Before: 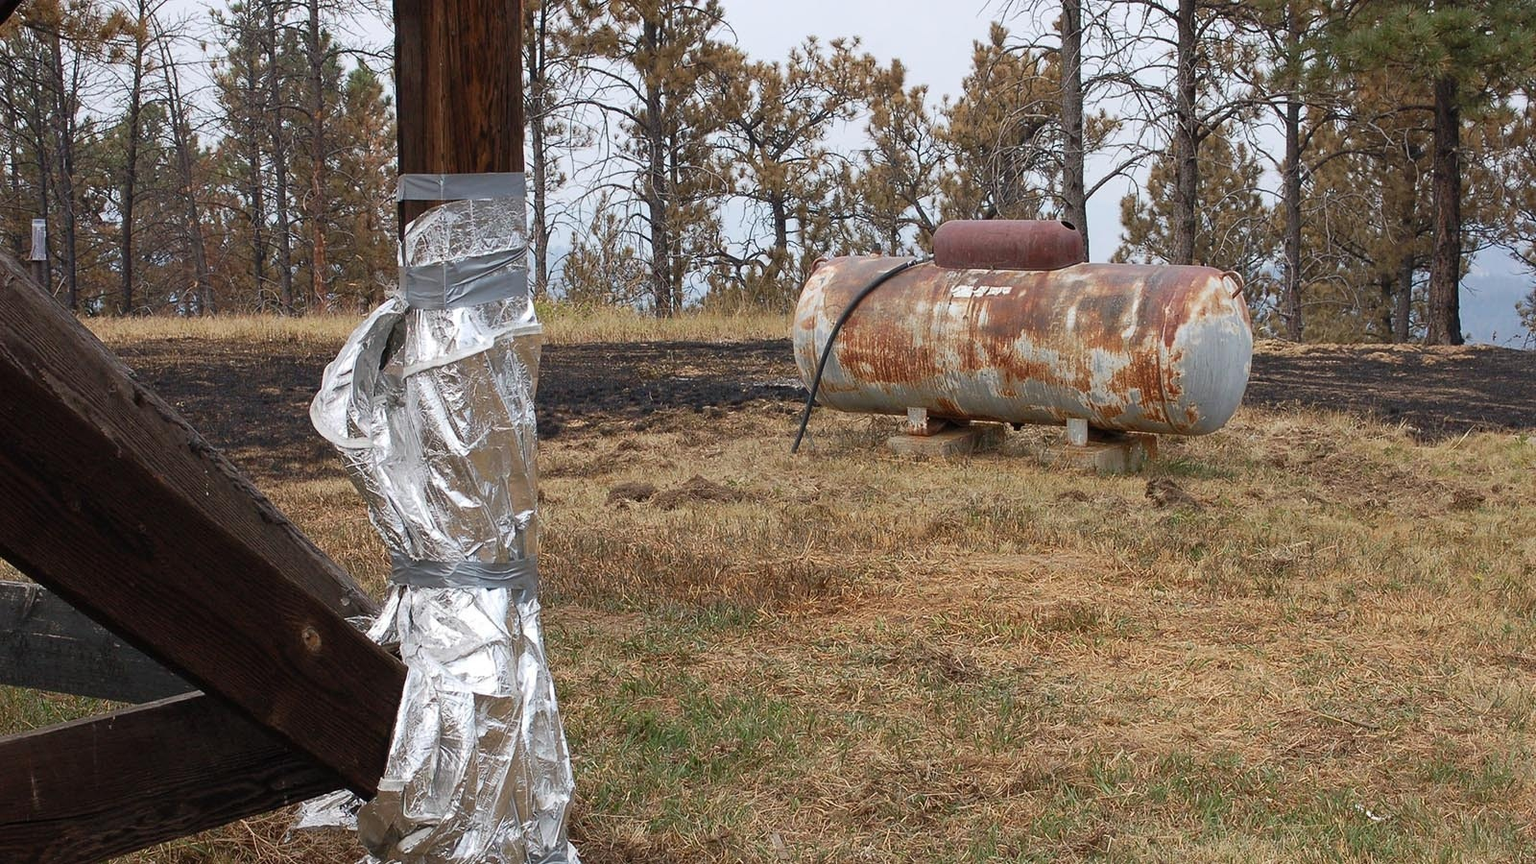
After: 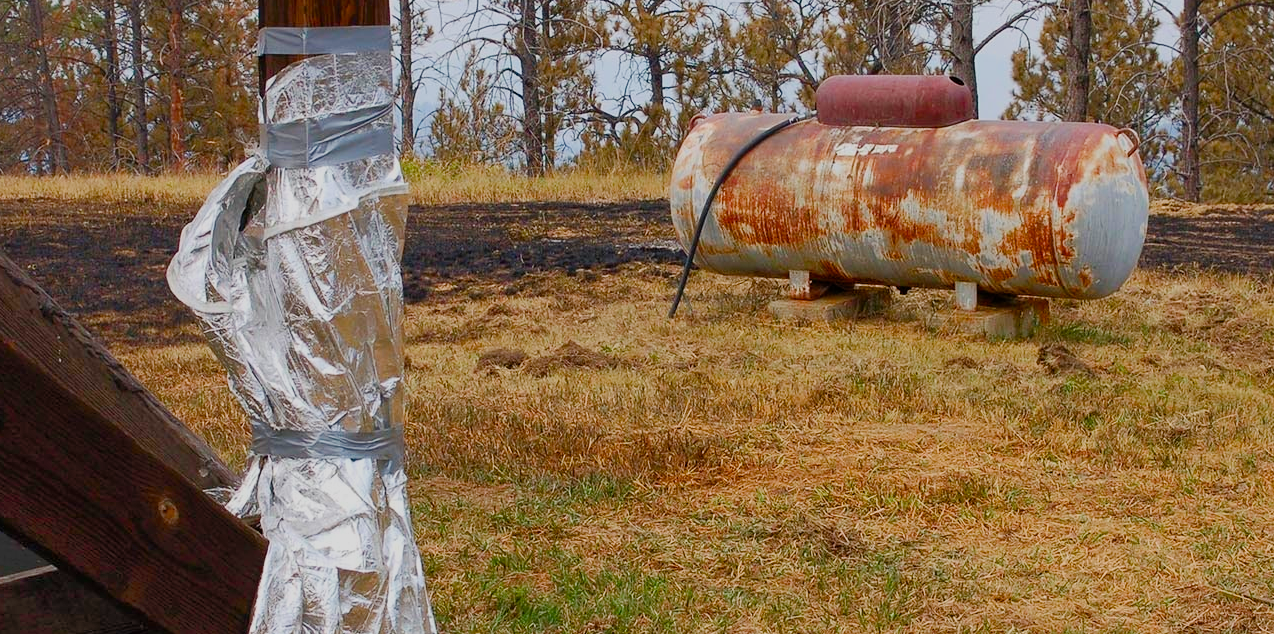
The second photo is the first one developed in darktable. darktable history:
contrast brightness saturation: brightness -0.027, saturation 0.347
filmic rgb: black relative exposure -7.65 EV, white relative exposure 4.56 EV, hardness 3.61
exposure: black level correction 0, exposure 1.102 EV, compensate highlight preservation false
tone equalizer: -8 EV -0.032 EV, -7 EV 0.01 EV, -6 EV -0.006 EV, -5 EV 0.004 EV, -4 EV -0.043 EV, -3 EV -0.231 EV, -2 EV -0.64 EV, -1 EV -0.977 EV, +0 EV -0.961 EV, smoothing diameter 24.96%, edges refinement/feathering 7.51, preserve details guided filter
crop: left 9.751%, top 17.168%, right 10.616%, bottom 12.384%
shadows and highlights: shadows 63.02, white point adjustment 0.319, highlights -34.03, compress 83.58%
color balance rgb: perceptual saturation grading › global saturation 20%, perceptual saturation grading › highlights -25.763%, perceptual saturation grading › shadows 25.998%, global vibrance 20%
